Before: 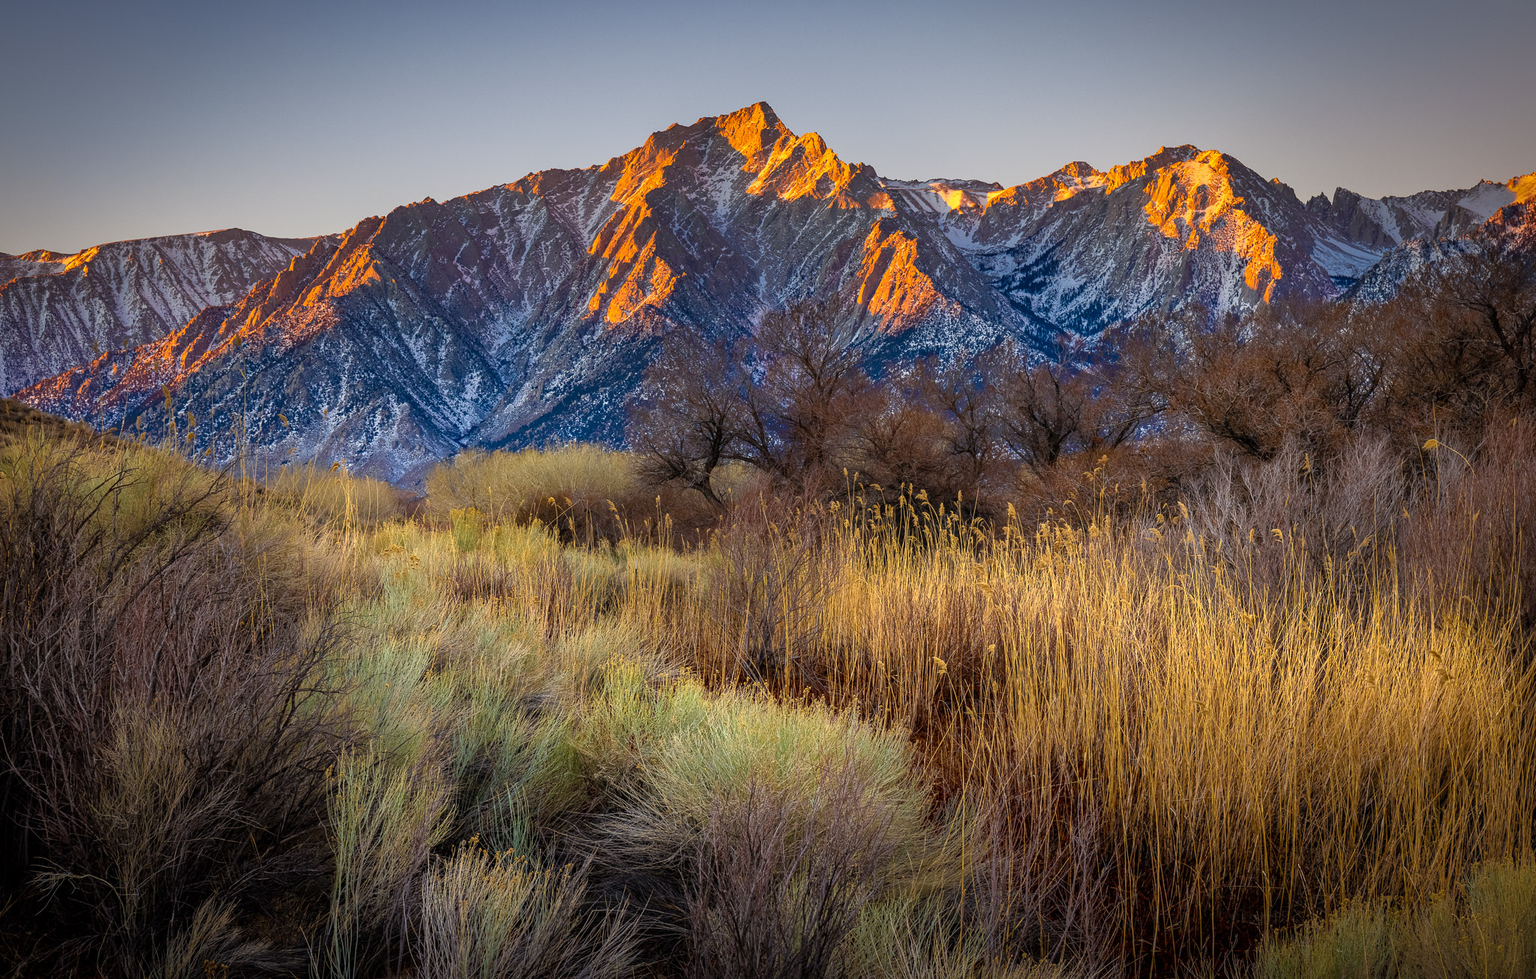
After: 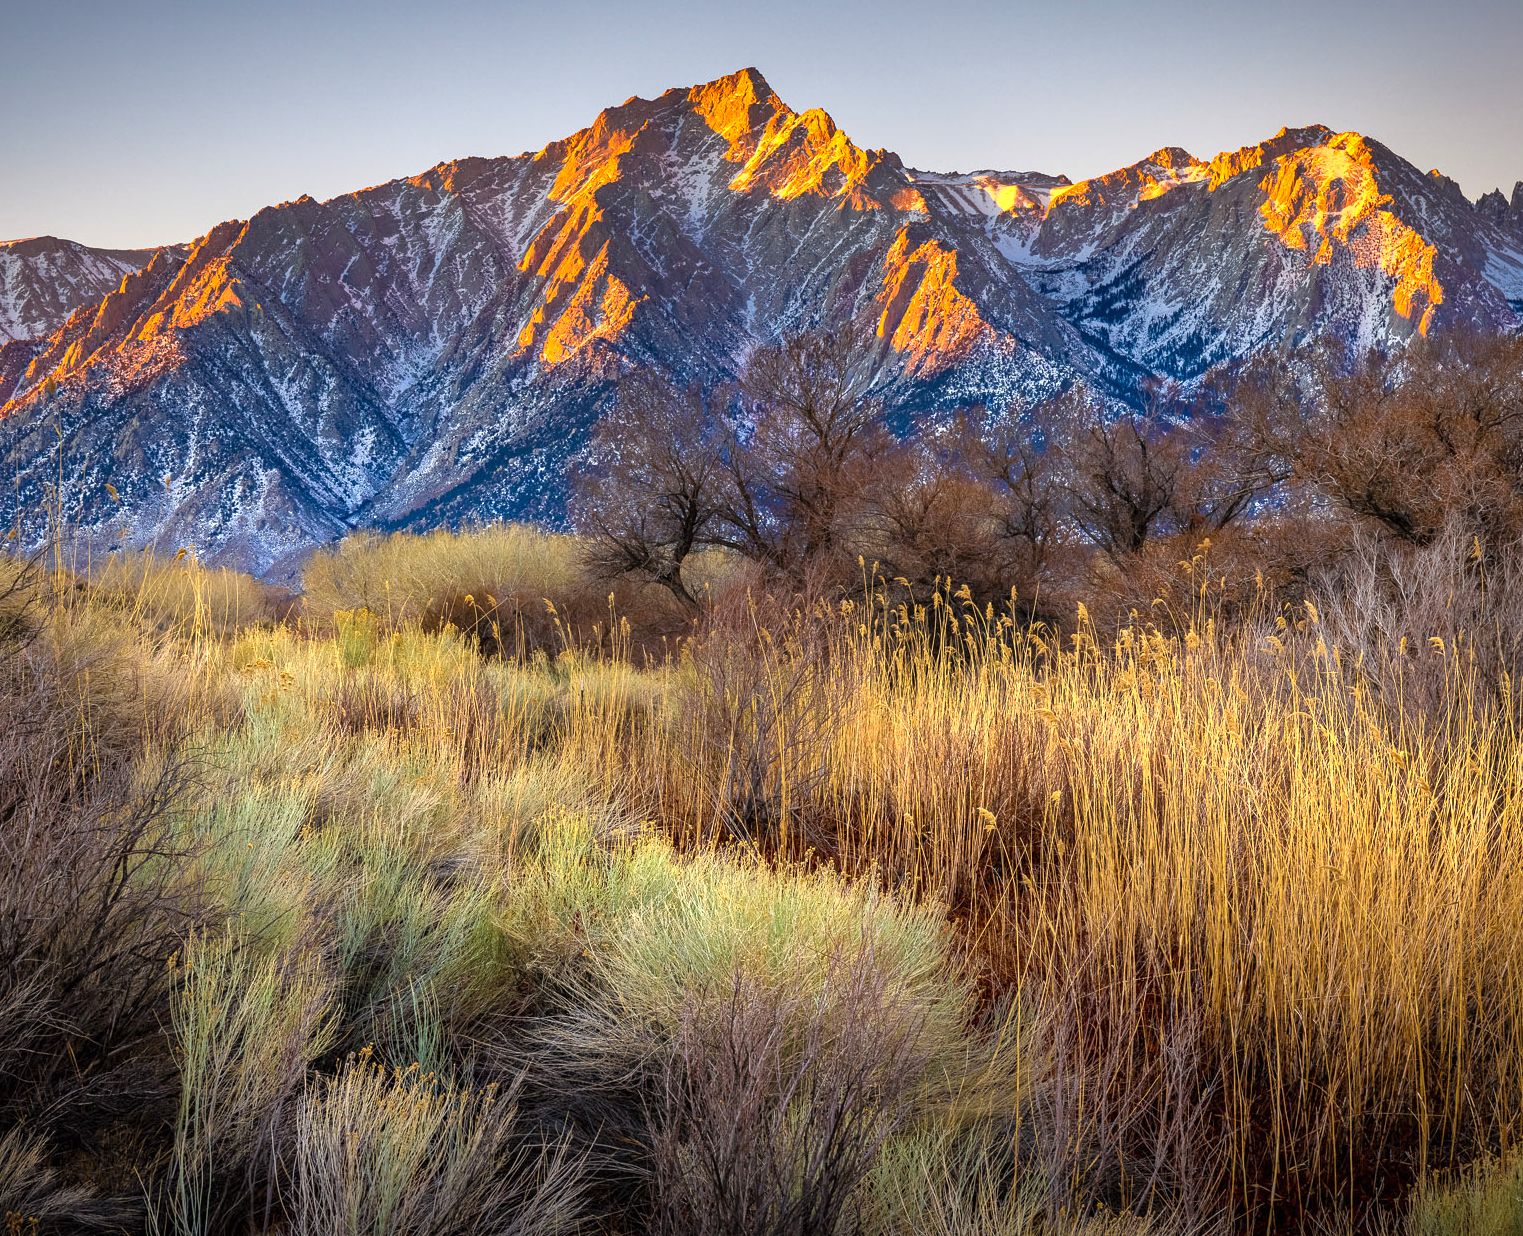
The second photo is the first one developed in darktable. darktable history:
exposure: exposure 0.559 EV, compensate exposure bias true, compensate highlight preservation false
shadows and highlights: shadows 23.18, highlights -48.46, highlights color adjustment 42.64%, soften with gaussian
crop and rotate: left 13.012%, top 5.253%, right 12.596%
